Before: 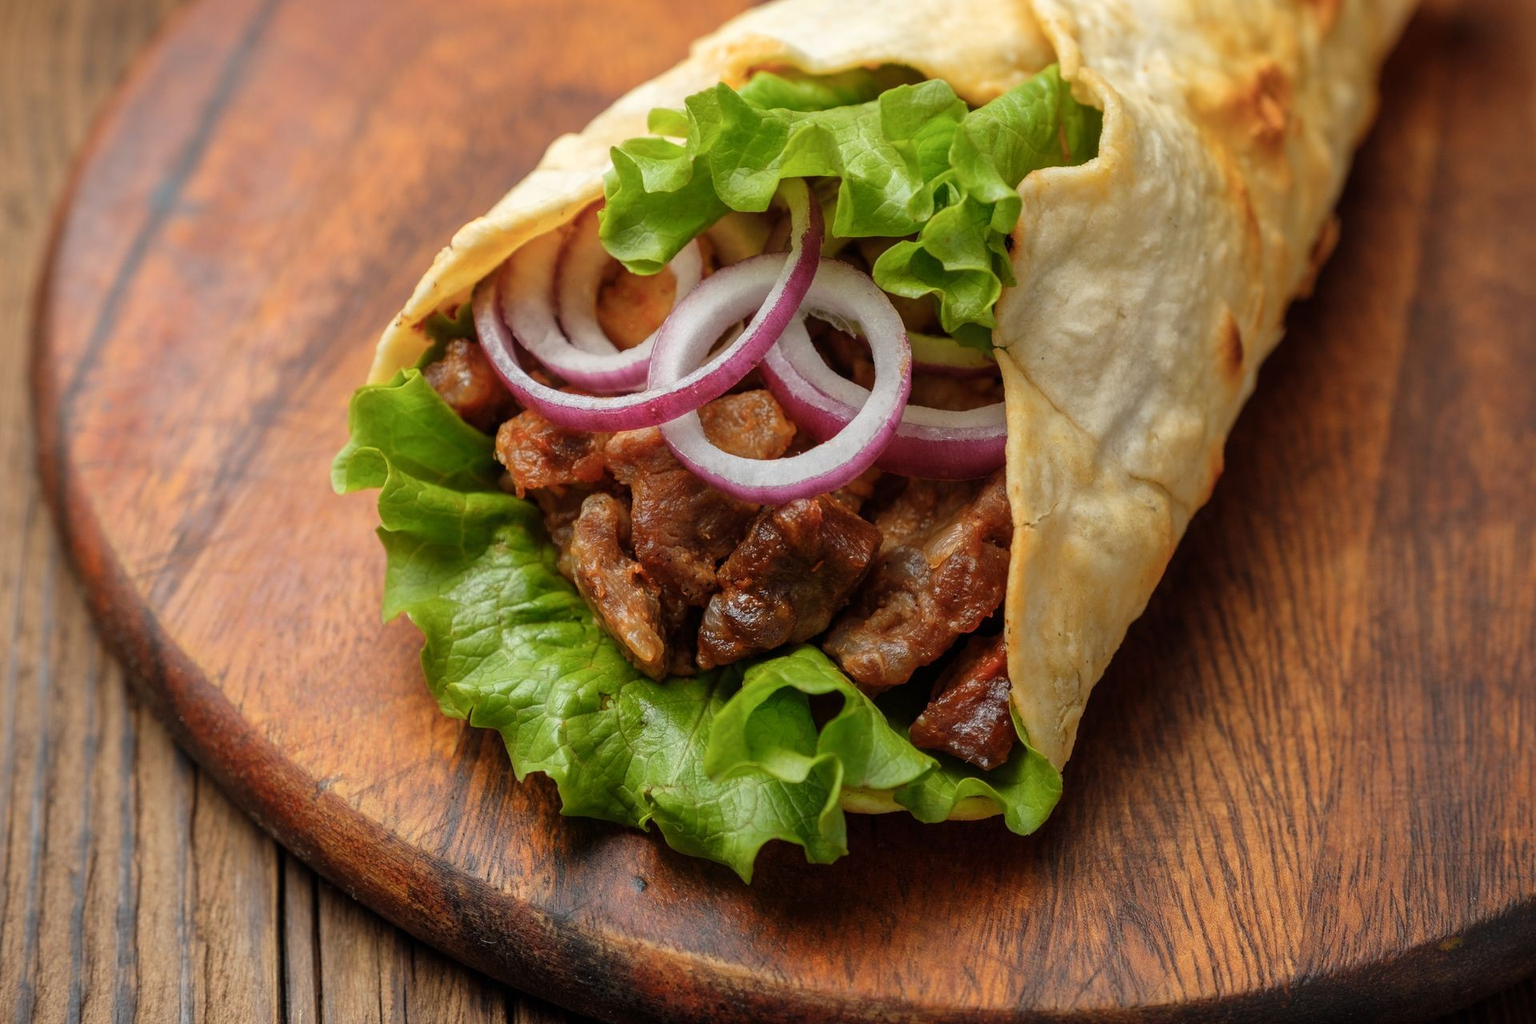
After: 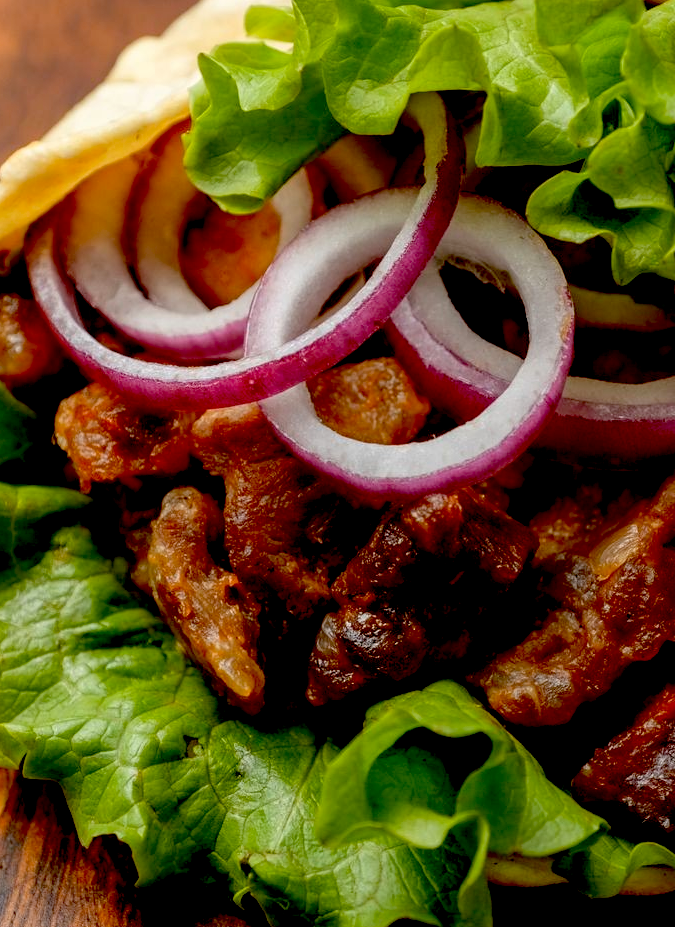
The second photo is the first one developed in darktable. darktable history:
crop and rotate: left 29.476%, top 10.214%, right 35.32%, bottom 17.333%
exposure: black level correction 0.047, exposure 0.013 EV, compensate highlight preservation false
